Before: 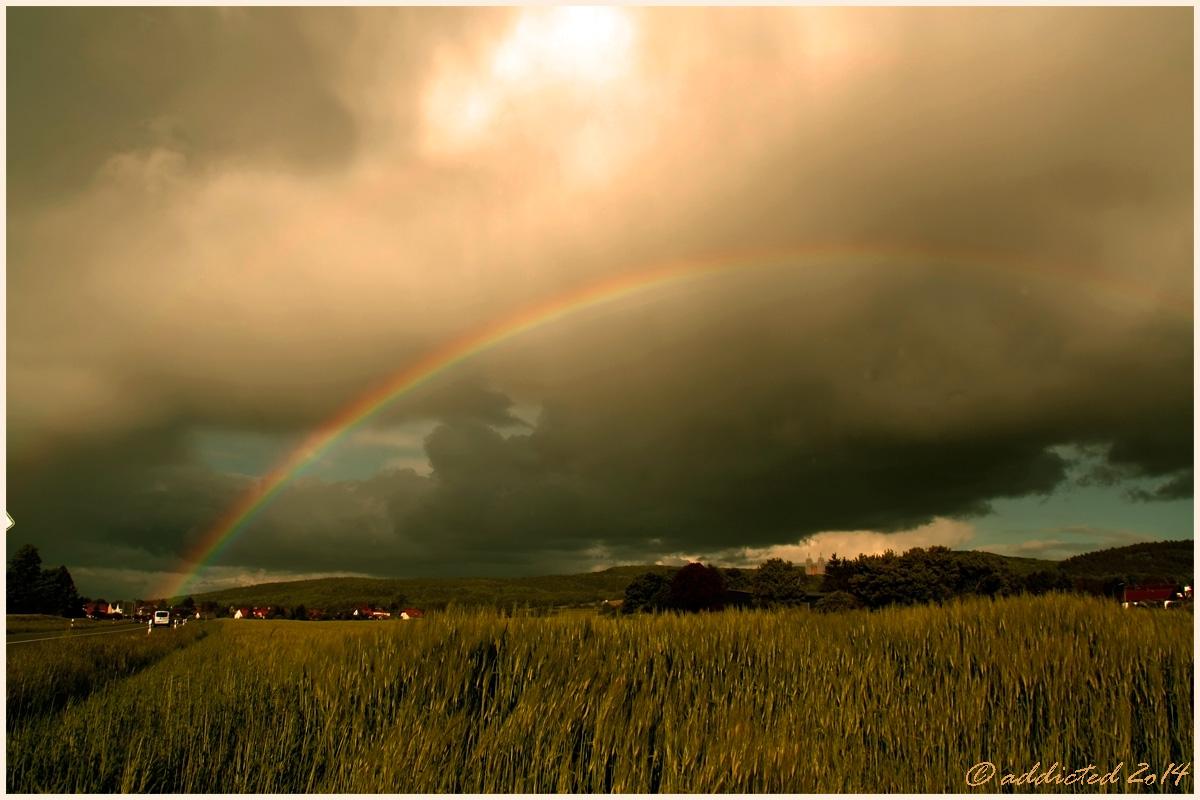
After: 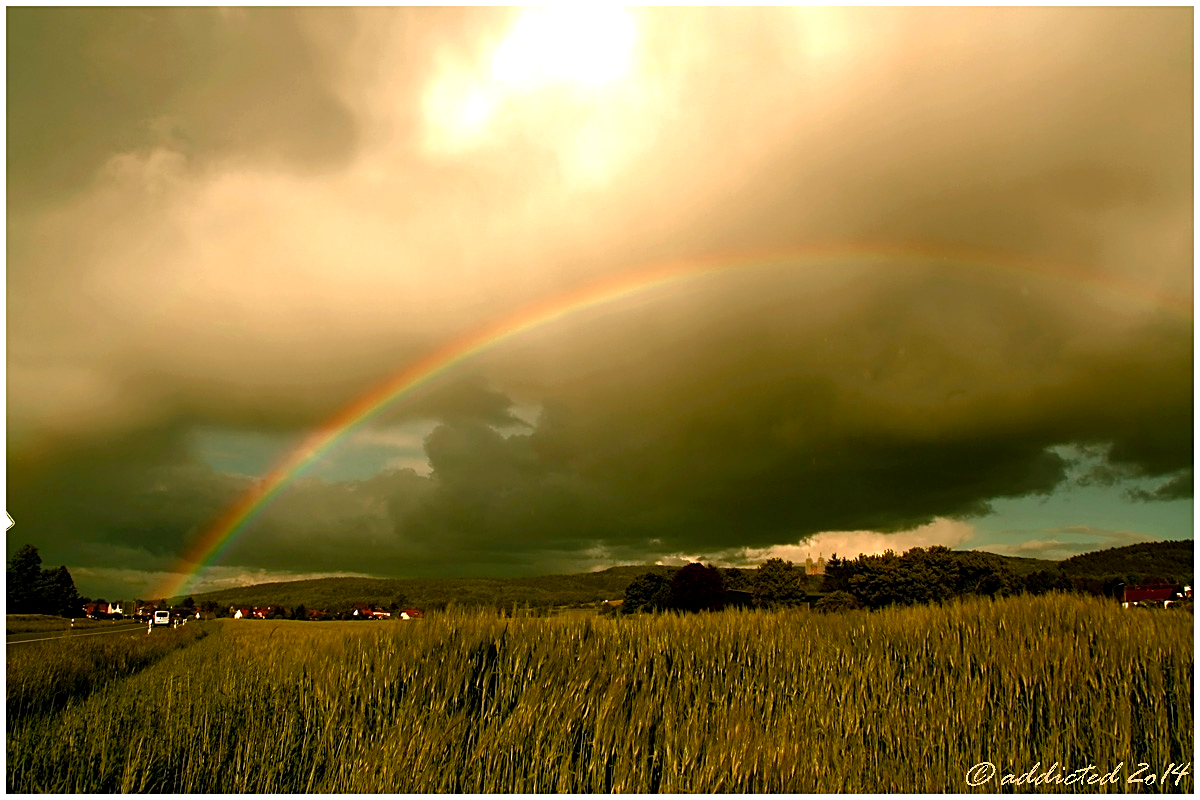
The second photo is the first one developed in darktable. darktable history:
color balance rgb: perceptual saturation grading › global saturation 20%, perceptual saturation grading › highlights -25%, perceptual saturation grading › shadows 25%
sharpen: on, module defaults
exposure: black level correction 0.001, exposure 0.5 EV, compensate exposure bias true, compensate highlight preservation false
